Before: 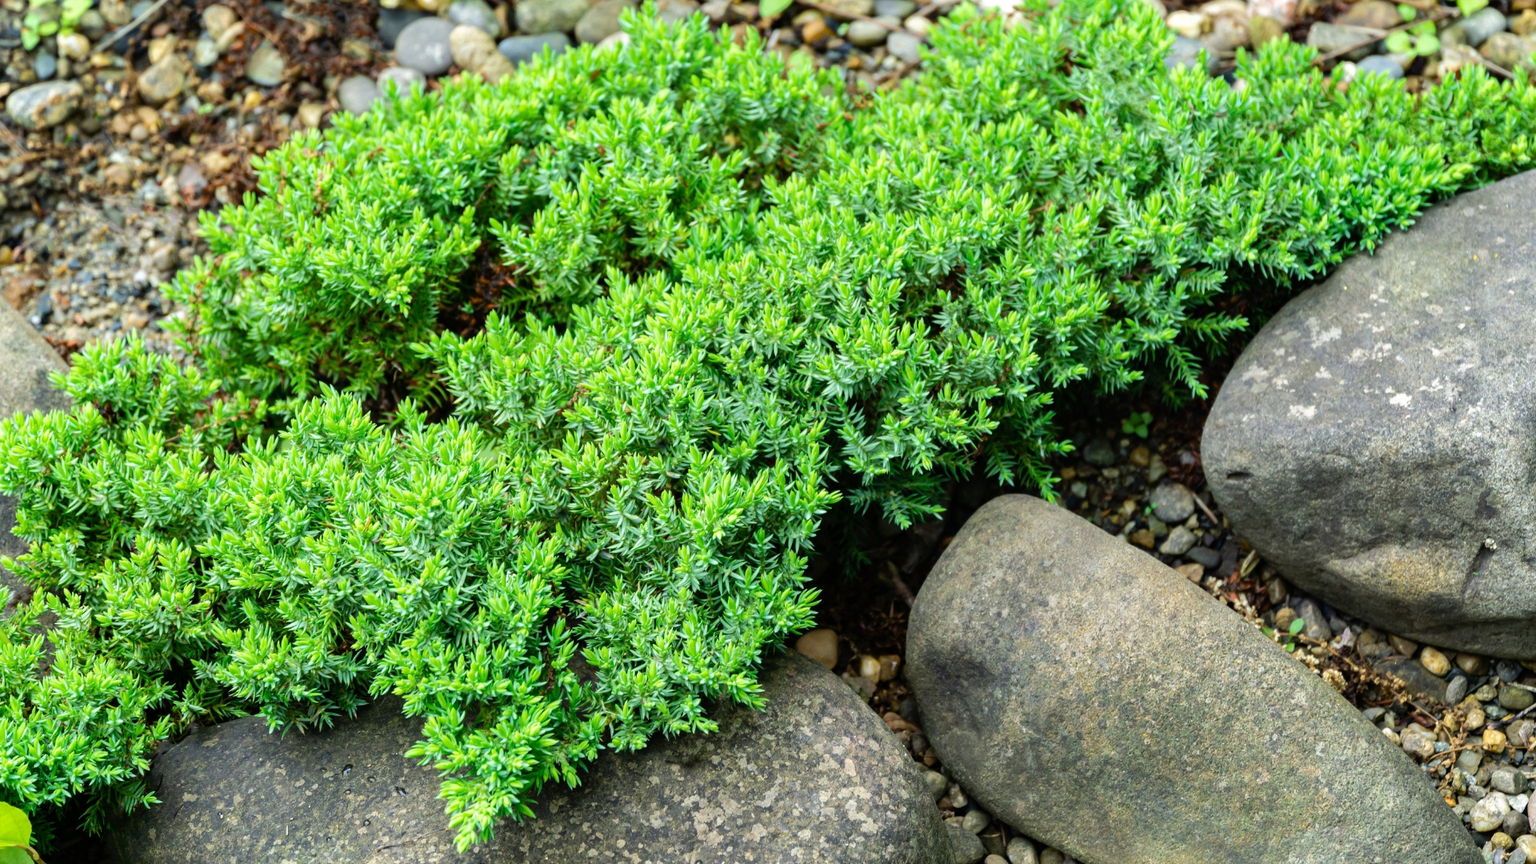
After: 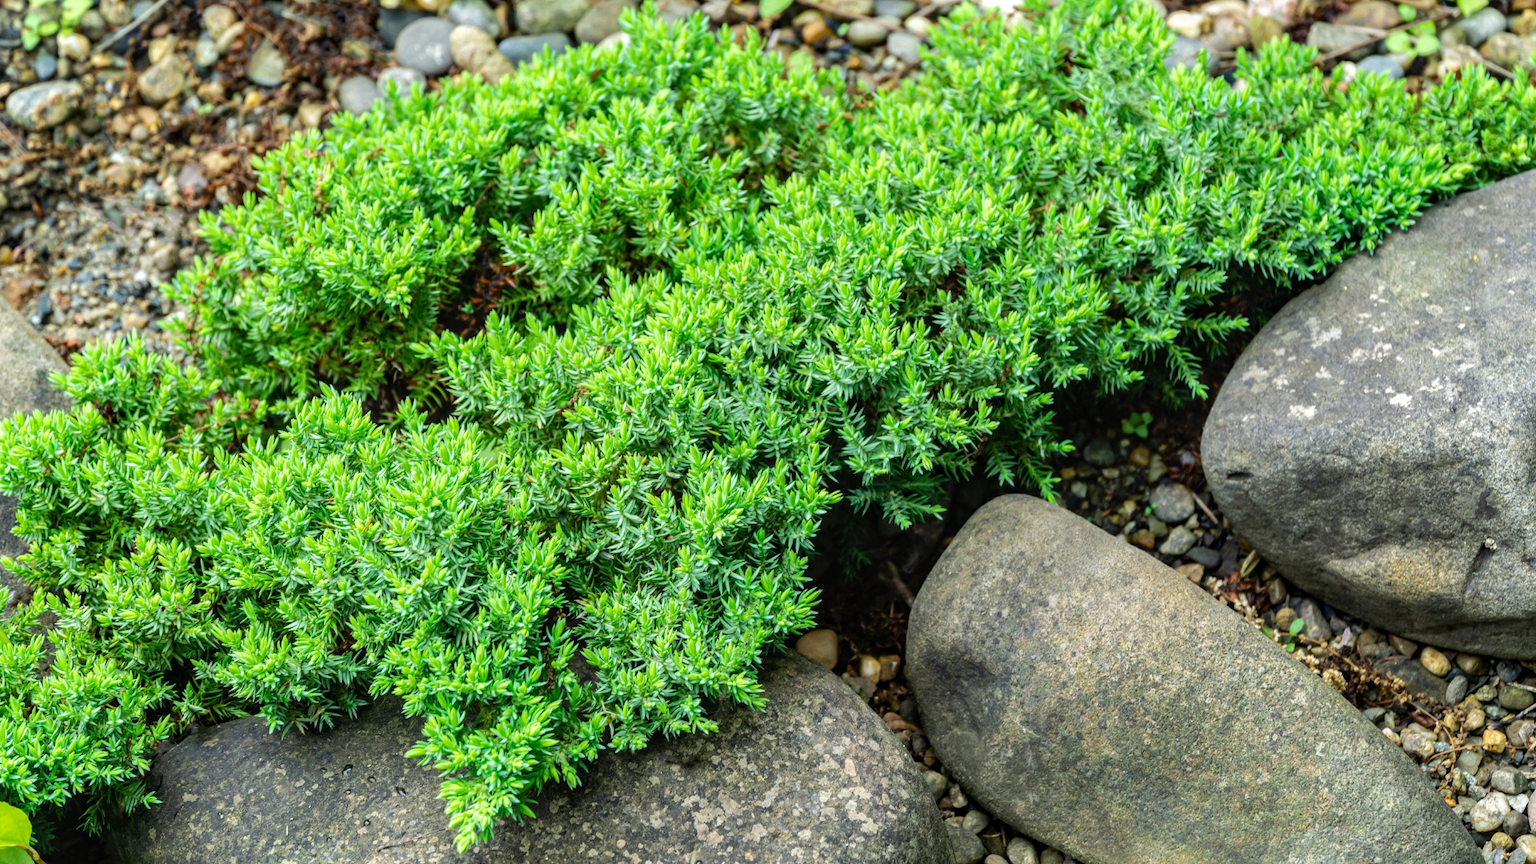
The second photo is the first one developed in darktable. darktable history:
local contrast: detail 118%
